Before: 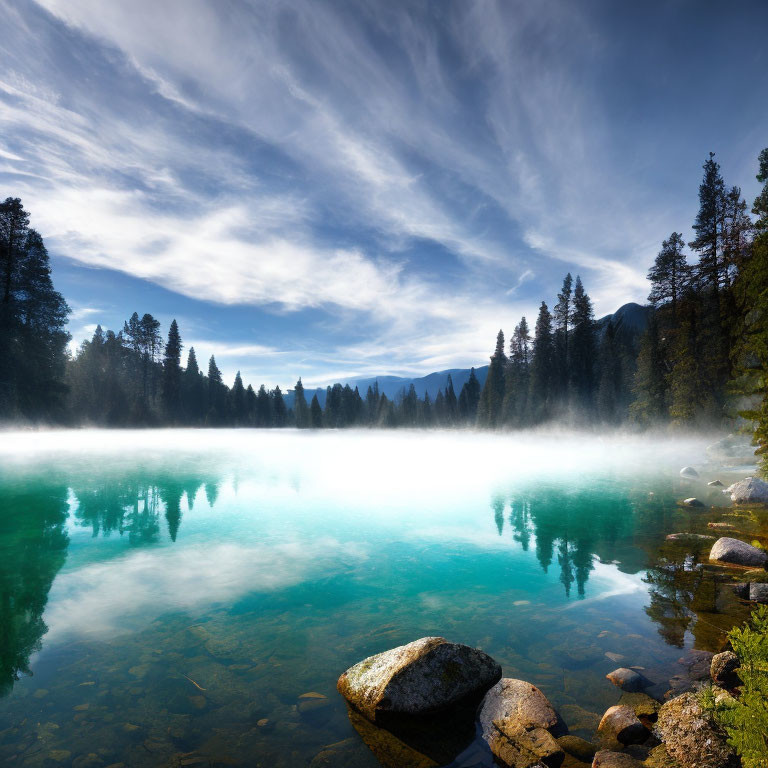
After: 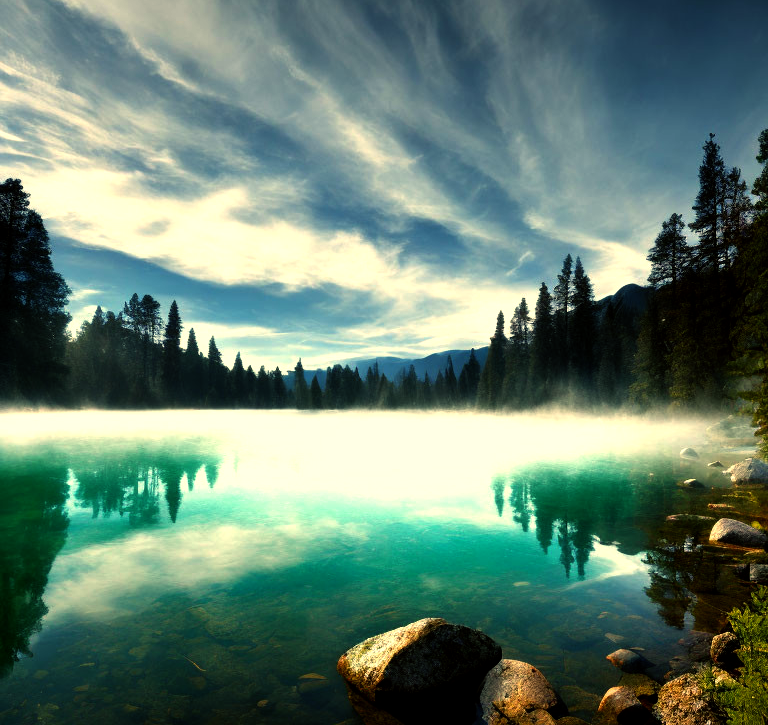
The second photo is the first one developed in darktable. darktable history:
crop and rotate: top 2.479%, bottom 3.018%
color balance: mode lift, gamma, gain (sRGB), lift [1.014, 0.966, 0.918, 0.87], gamma [0.86, 0.734, 0.918, 0.976], gain [1.063, 1.13, 1.063, 0.86]
